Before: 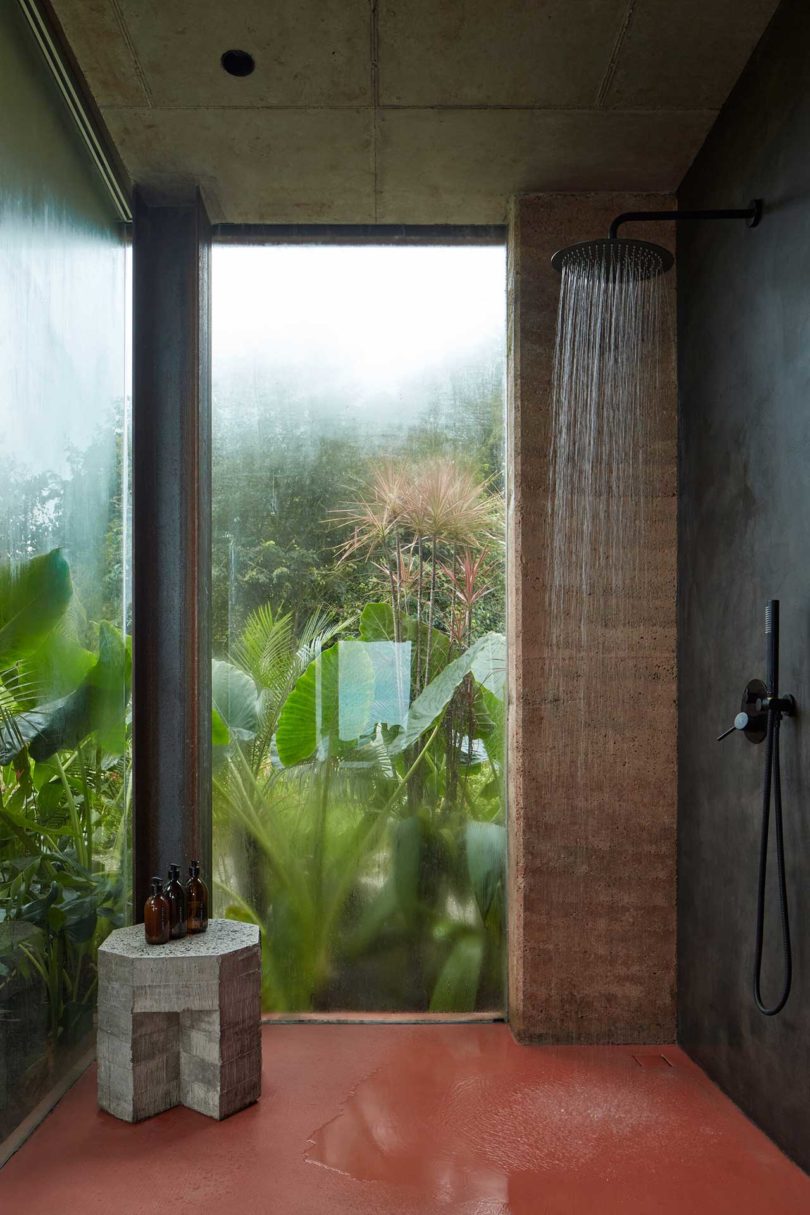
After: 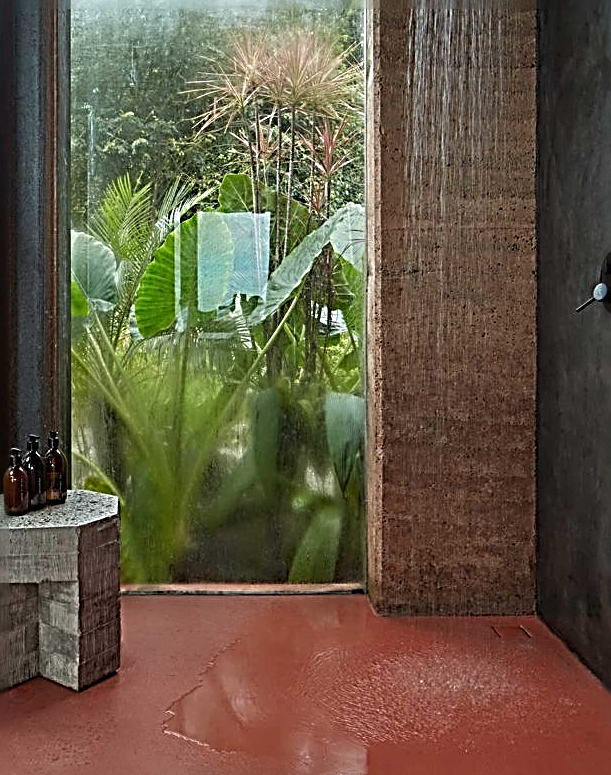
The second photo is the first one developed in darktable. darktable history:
crop and rotate: left 17.461%, top 35.34%, right 6.985%, bottom 0.838%
sharpen: radius 3.202, amount 1.715
